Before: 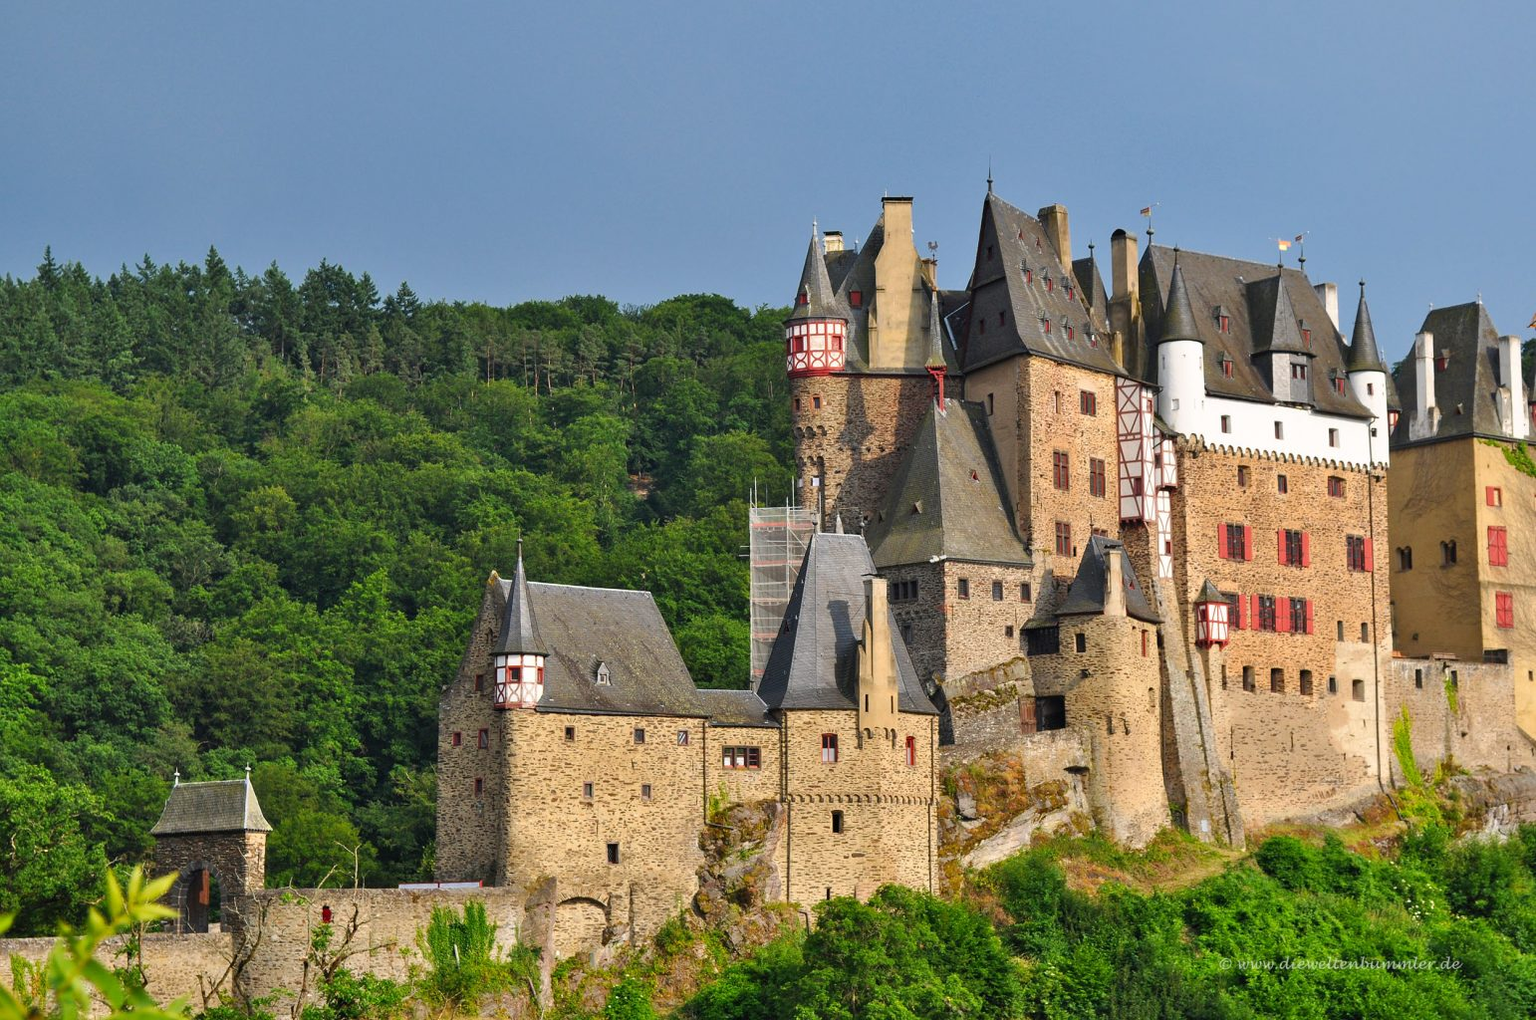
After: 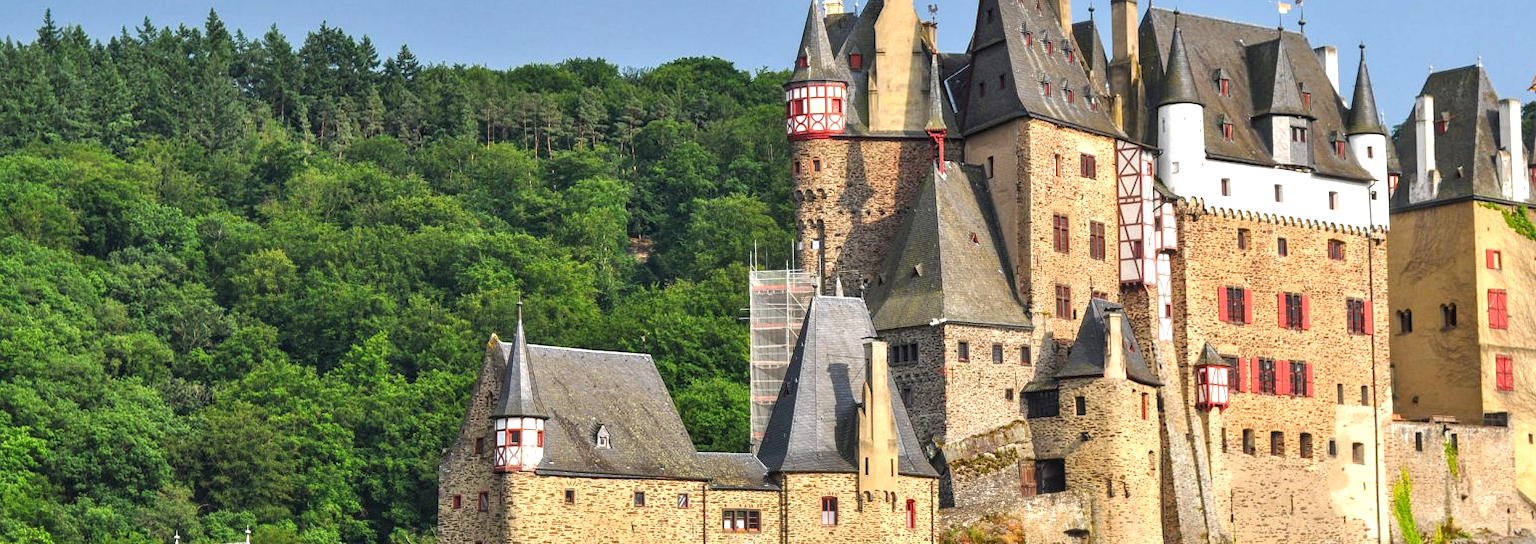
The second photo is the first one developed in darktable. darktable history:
local contrast: on, module defaults
crop and rotate: top 23.307%, bottom 23.251%
exposure: black level correction -0.001, exposure 0.54 EV, compensate exposure bias true, compensate highlight preservation false
color calibration: illuminant same as pipeline (D50), adaptation XYZ, x 0.346, y 0.358, temperature 5018.12 K
